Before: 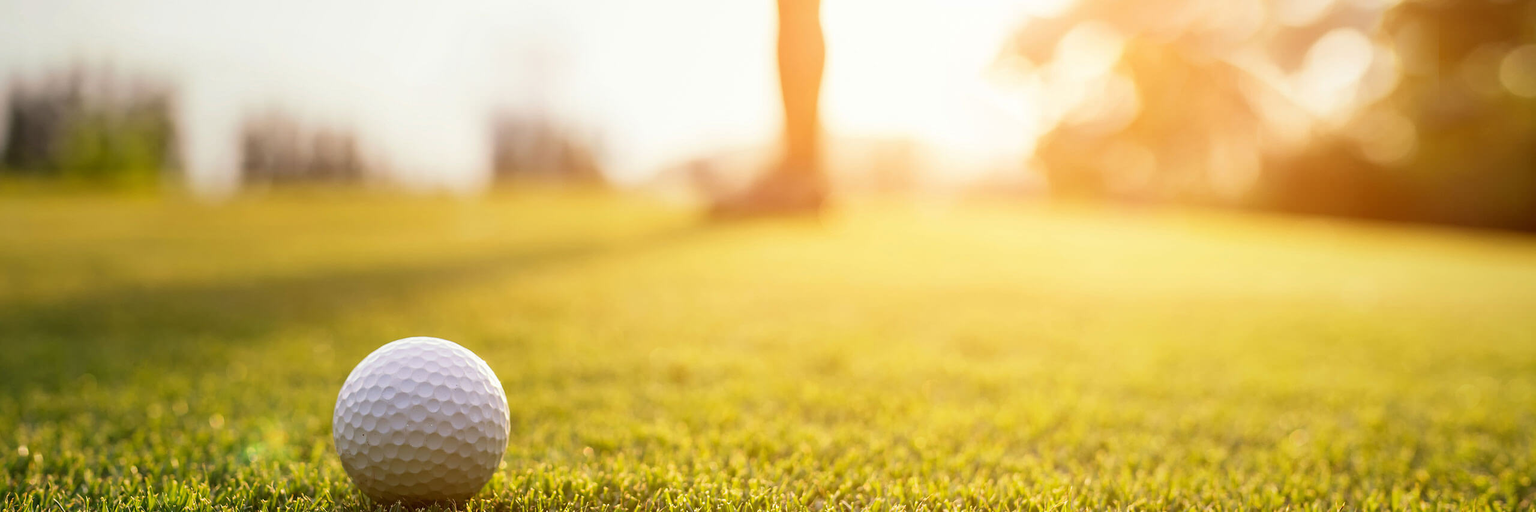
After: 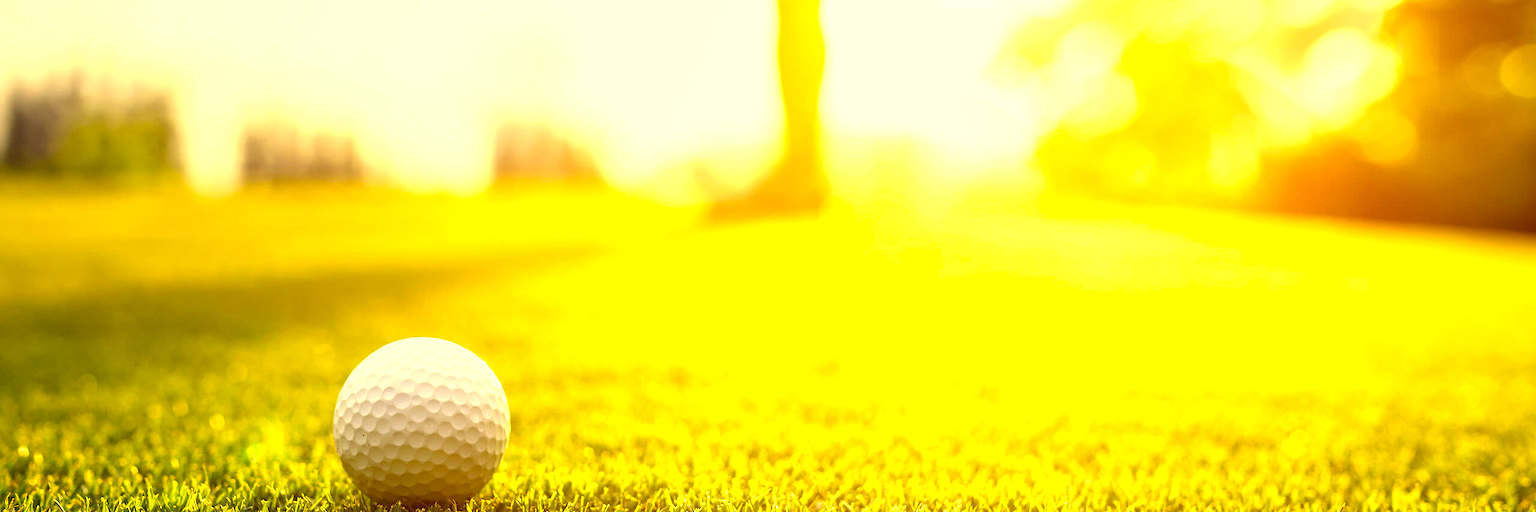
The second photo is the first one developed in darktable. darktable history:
exposure: exposure 1 EV, compensate exposure bias true, compensate highlight preservation false
color correction: highlights a* -0.41, highlights b* 39.8, shadows a* 9.25, shadows b* -0.716
